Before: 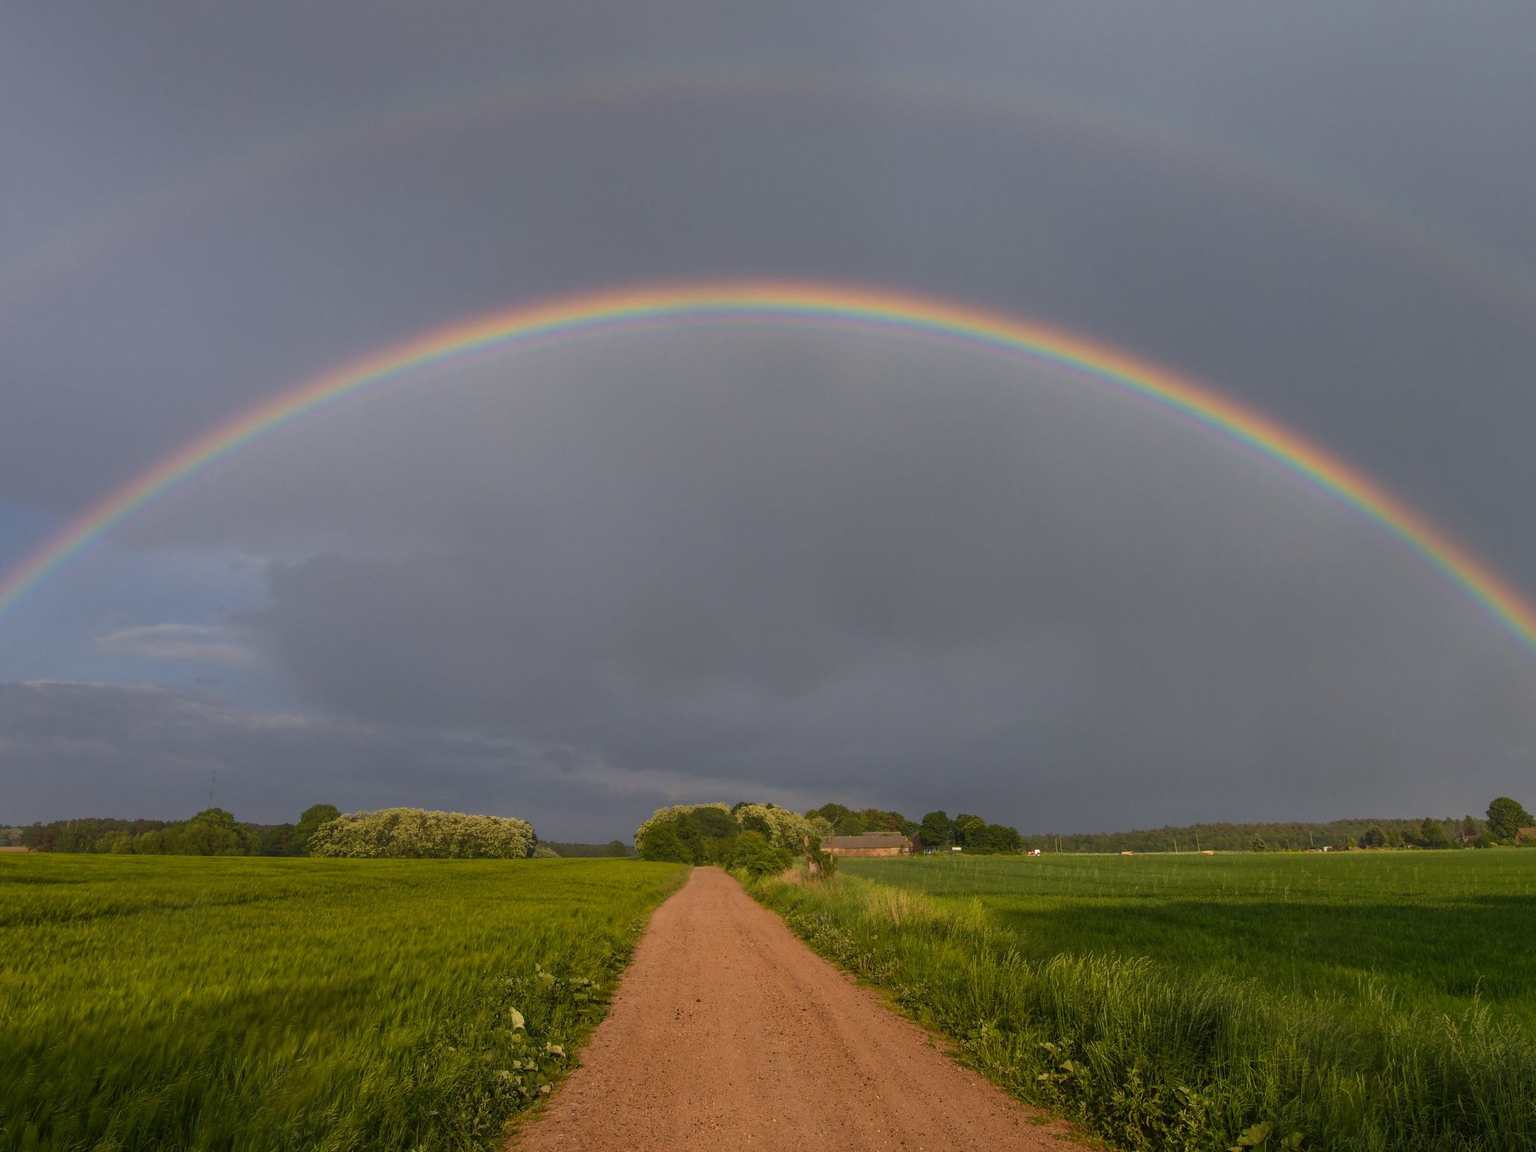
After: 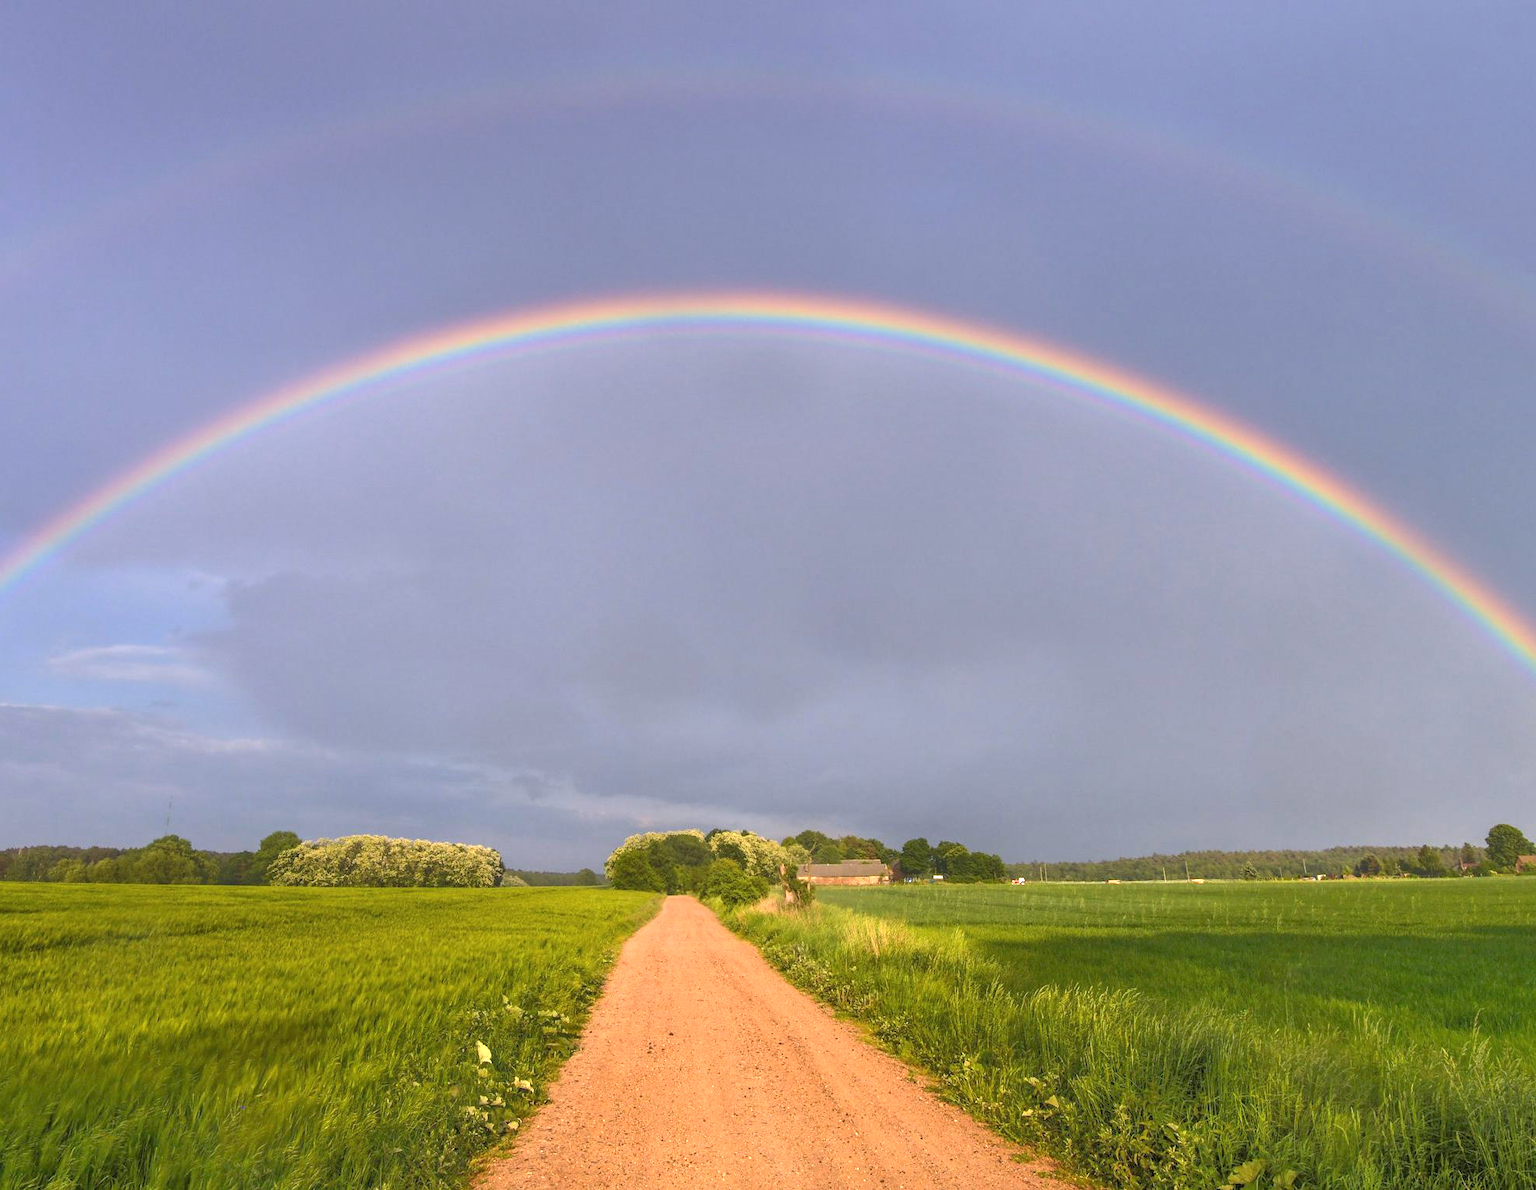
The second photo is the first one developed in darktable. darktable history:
exposure: black level correction 0, exposure 1.388 EV, compensate exposure bias true, compensate highlight preservation false
tone equalizer: -8 EV -0.528 EV, -7 EV -0.319 EV, -6 EV -0.083 EV, -5 EV 0.413 EV, -4 EV 0.985 EV, -3 EV 0.791 EV, -2 EV -0.01 EV, -1 EV 0.14 EV, +0 EV -0.012 EV, smoothing 1
graduated density: hue 238.83°, saturation 50%
crop and rotate: left 3.238%
